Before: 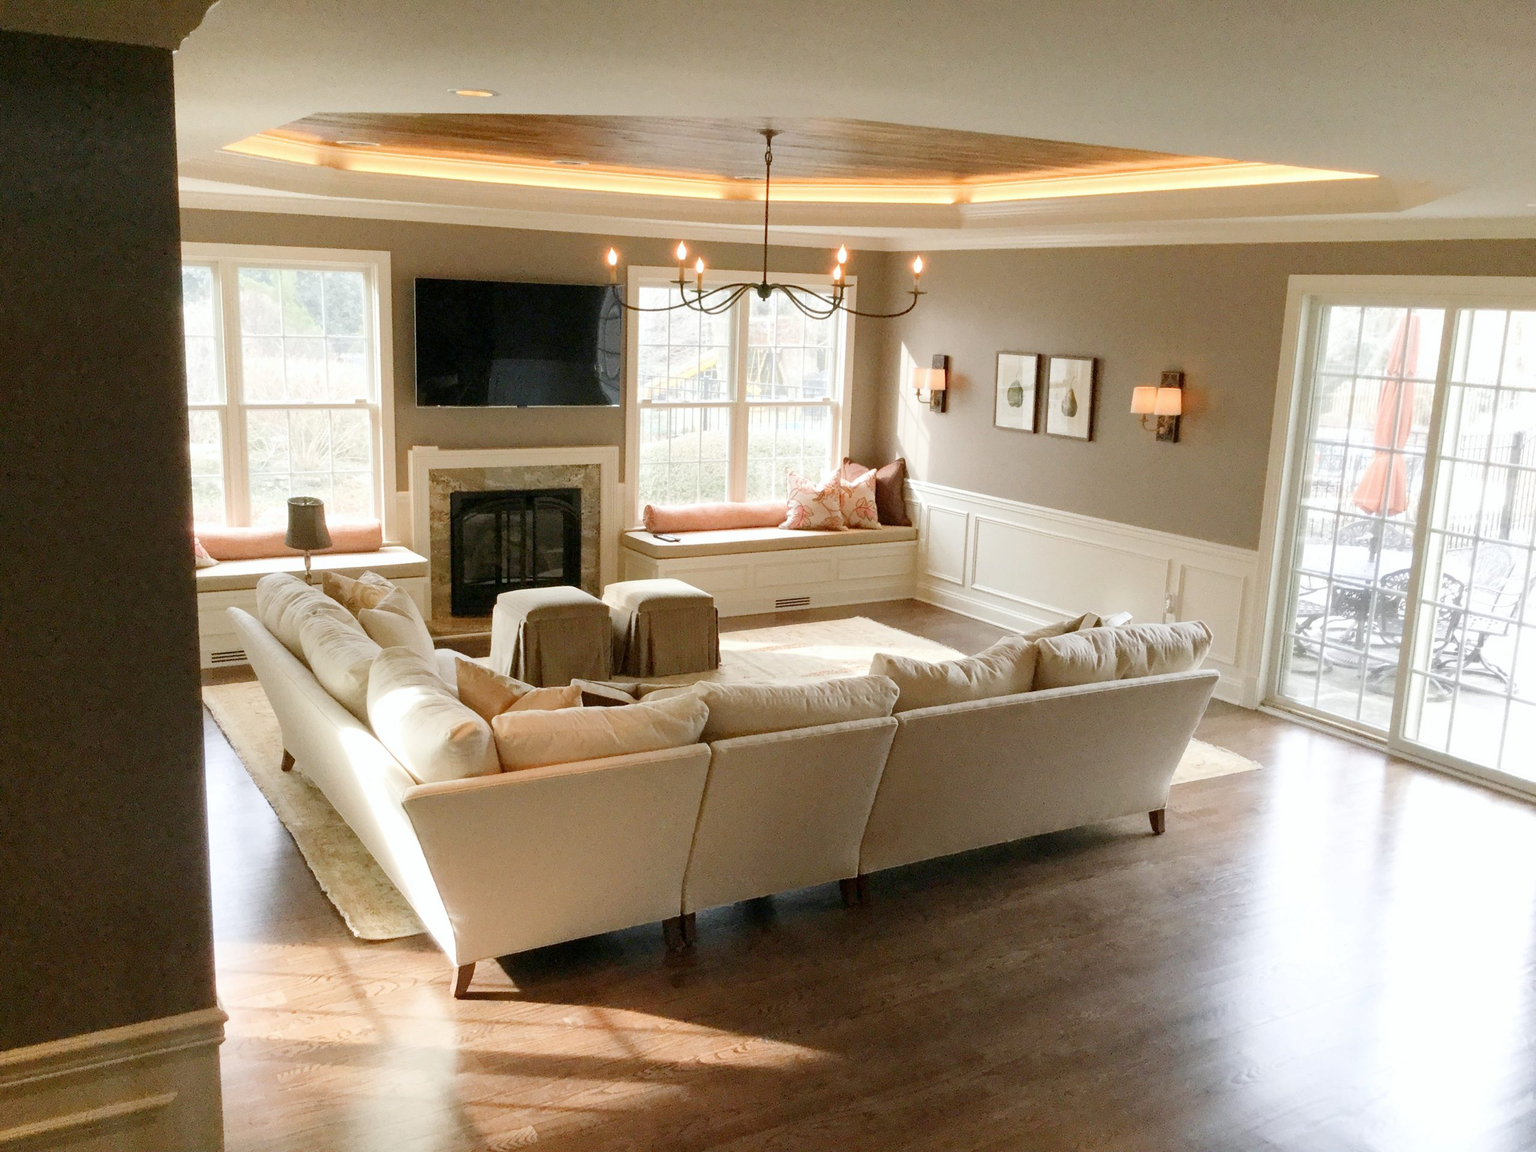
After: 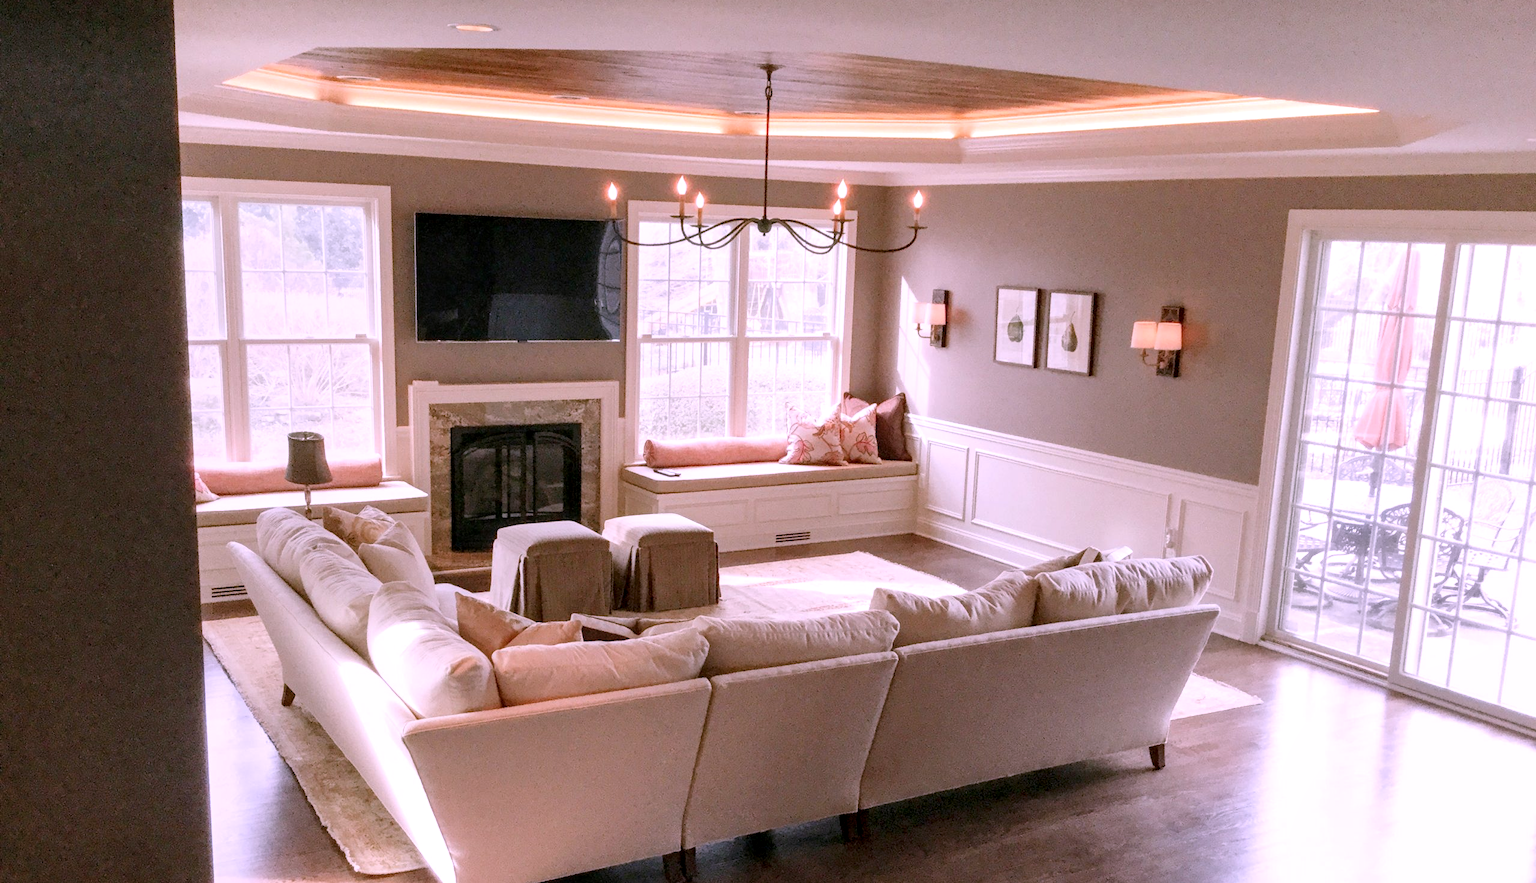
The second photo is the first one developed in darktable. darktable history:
crop: top 5.692%, bottom 17.63%
local contrast: detail 130%
color correction: highlights a* 15.7, highlights b* -19.89
